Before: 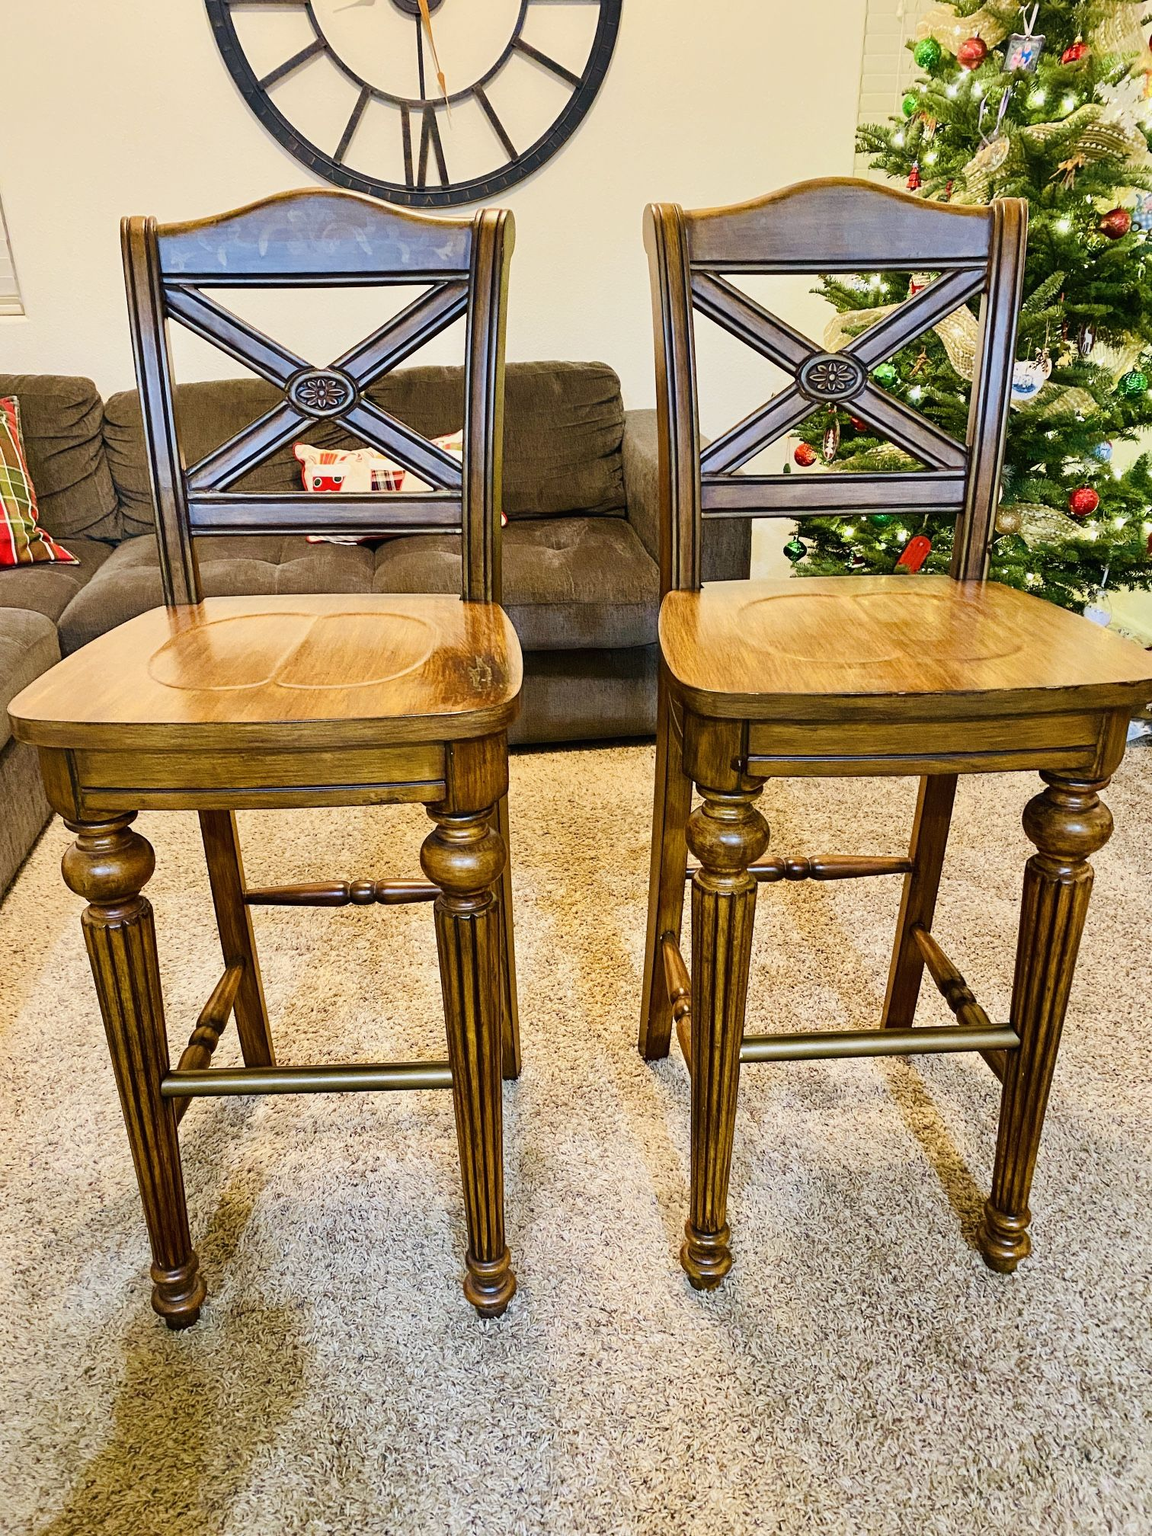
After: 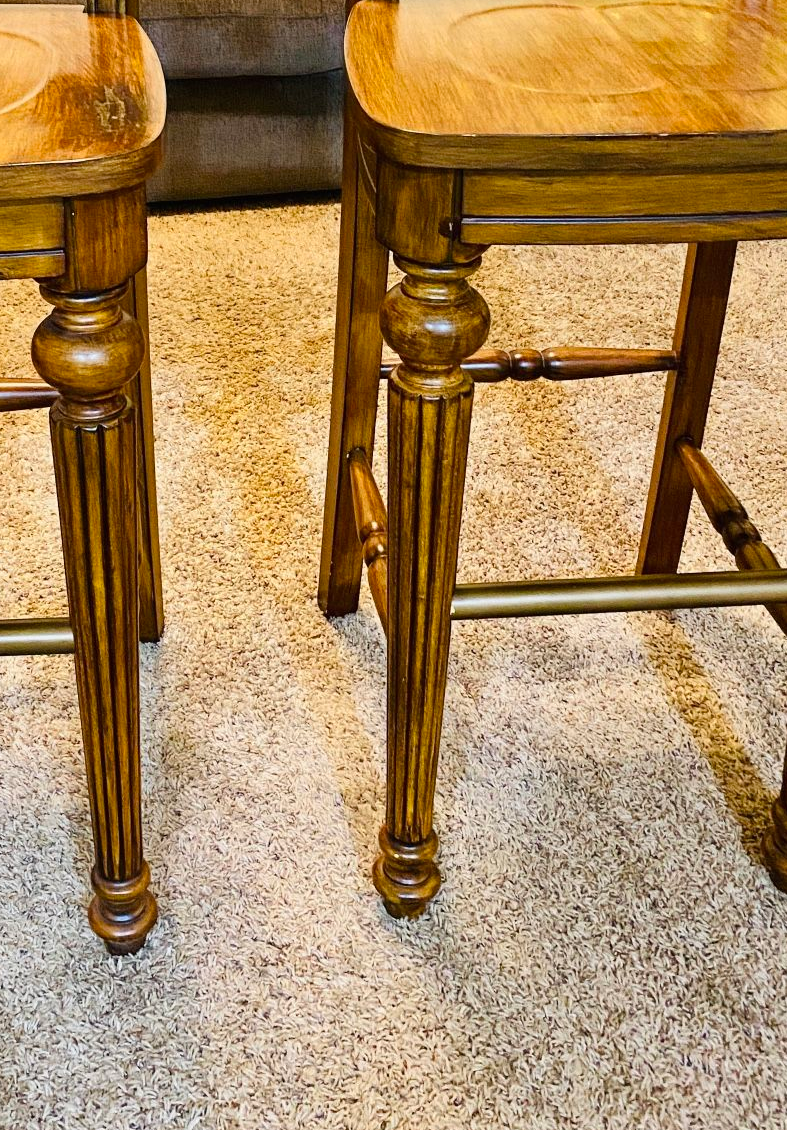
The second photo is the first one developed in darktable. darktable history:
crop: left 34.404%, top 38.489%, right 13.532%, bottom 5.412%
